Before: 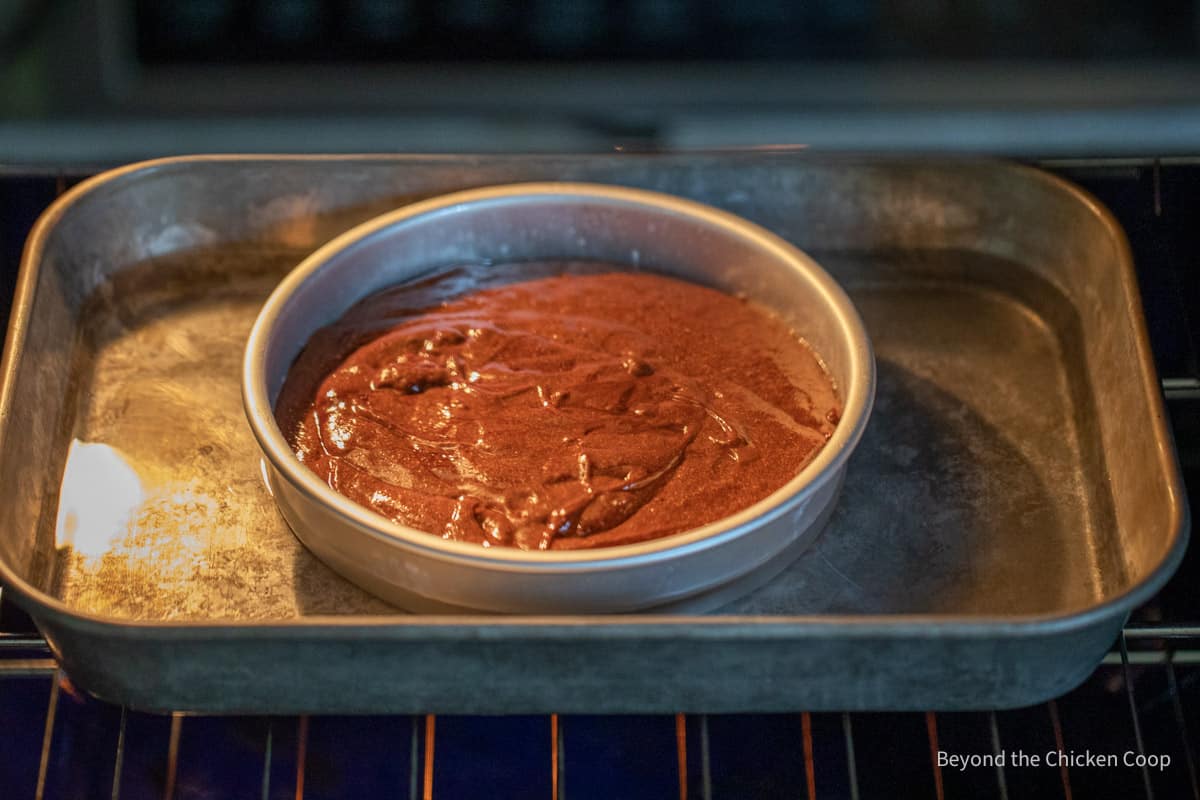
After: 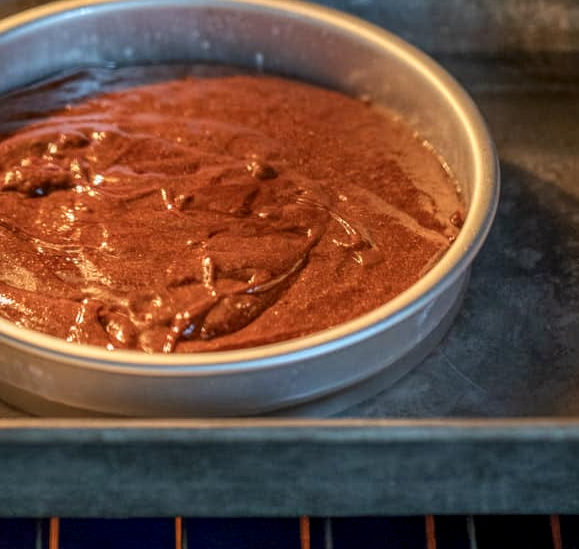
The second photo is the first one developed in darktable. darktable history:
crop: left 31.379%, top 24.658%, right 20.326%, bottom 6.628%
local contrast: on, module defaults
